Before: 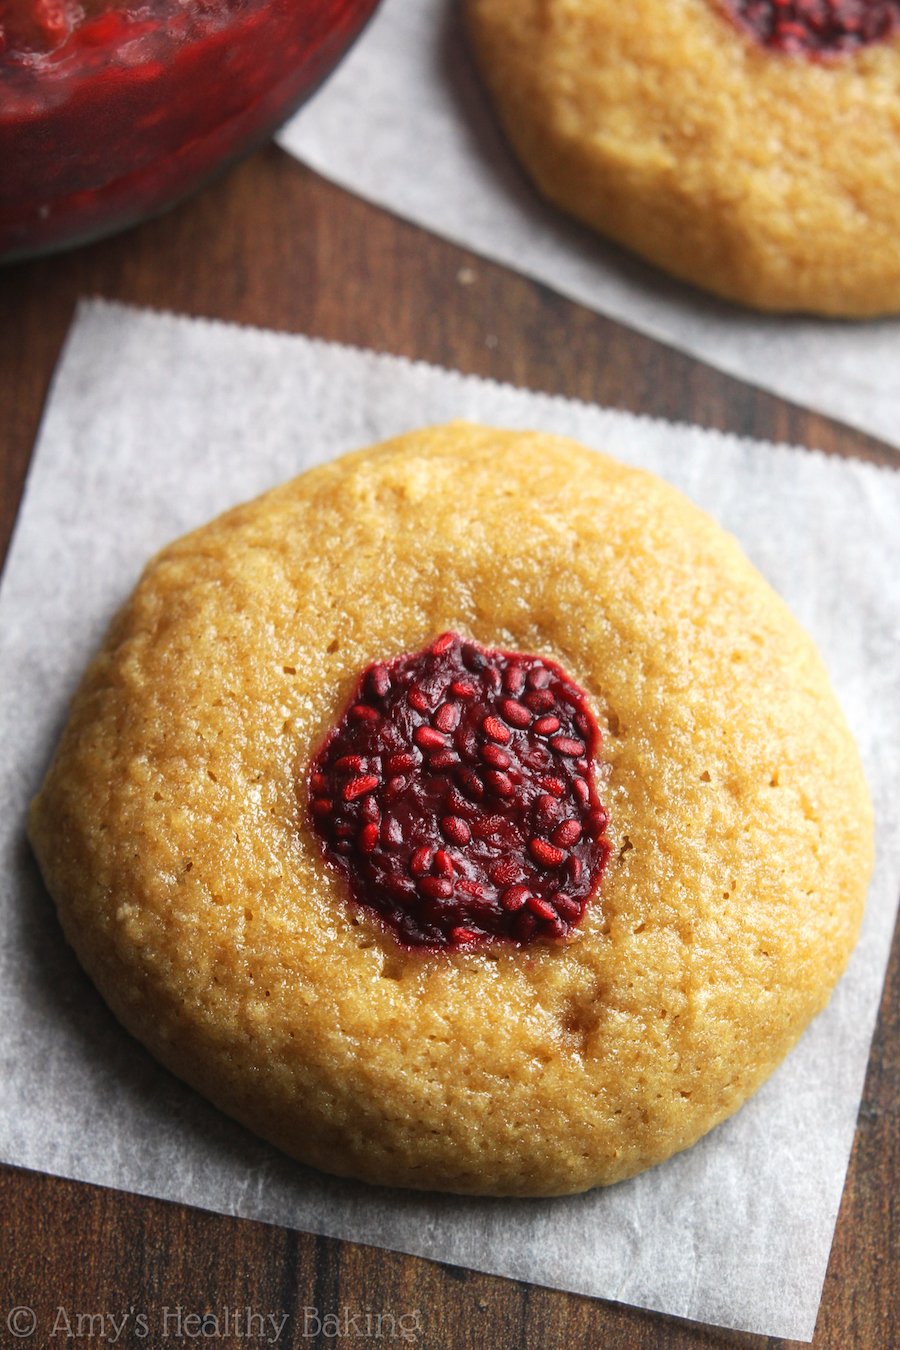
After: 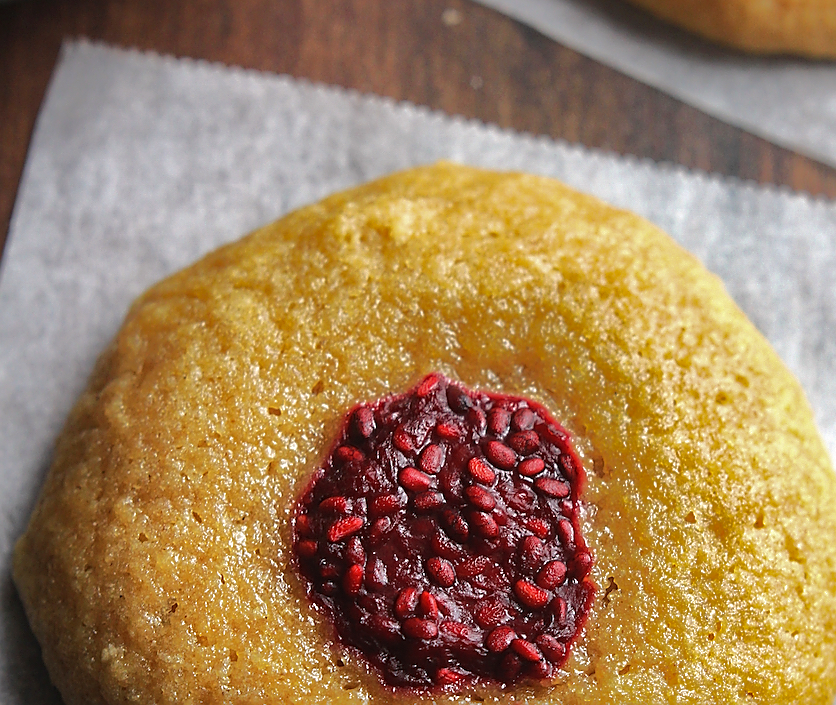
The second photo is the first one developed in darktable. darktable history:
sharpen: radius 1.4, amount 1.25, threshold 0.7
crop: left 1.744%, top 19.225%, right 5.069%, bottom 28.357%
shadows and highlights: shadows 25, highlights -70
